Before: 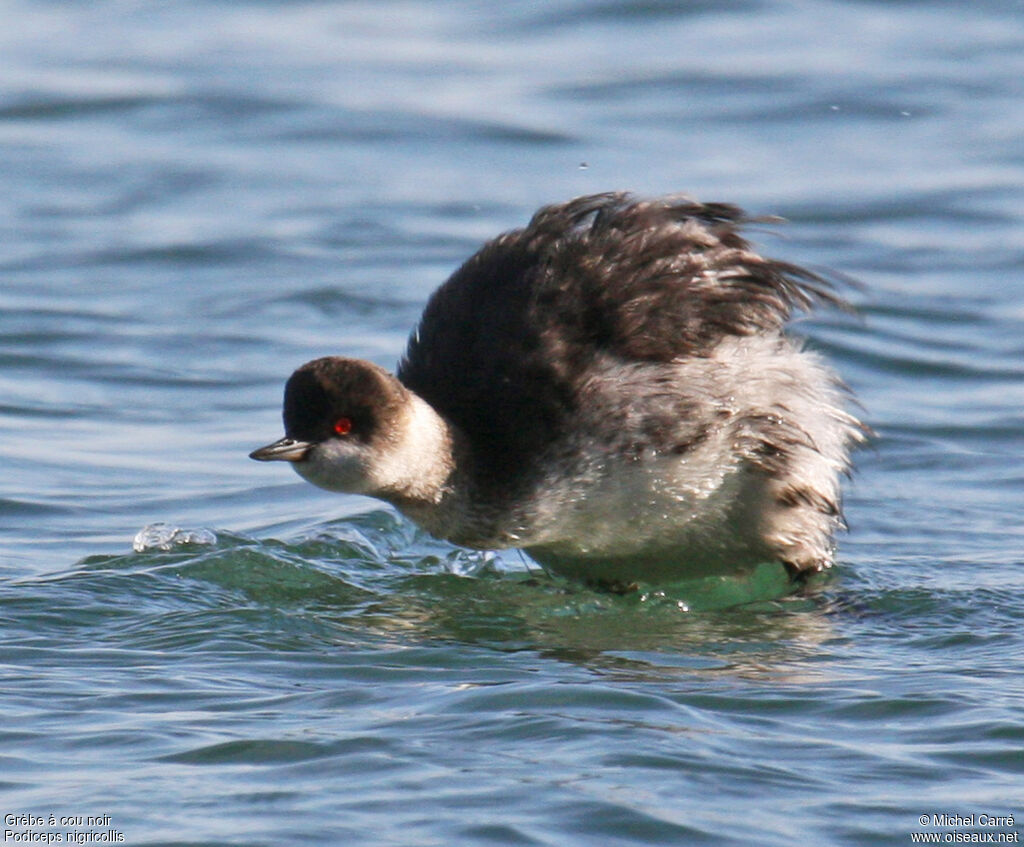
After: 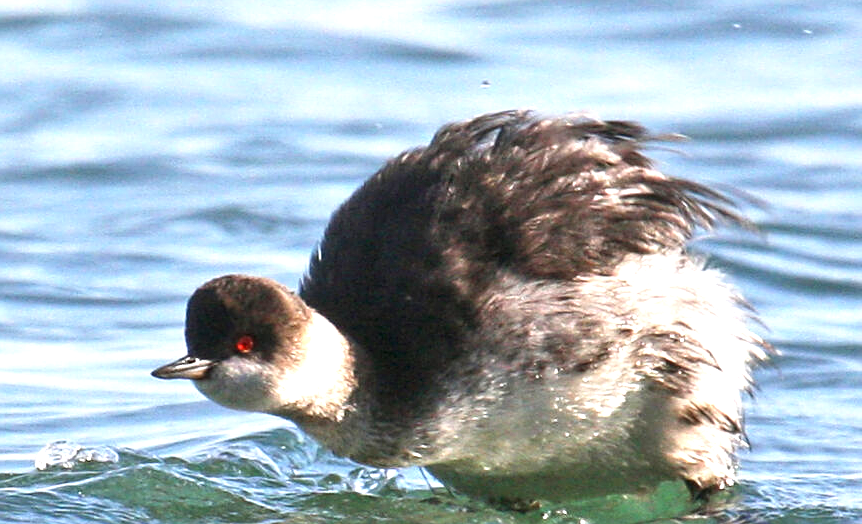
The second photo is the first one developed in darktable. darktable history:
crop and rotate: left 9.629%, top 9.718%, right 6.126%, bottom 28.402%
exposure: black level correction 0, exposure 1 EV, compensate exposure bias true, compensate highlight preservation false
sharpen: on, module defaults
